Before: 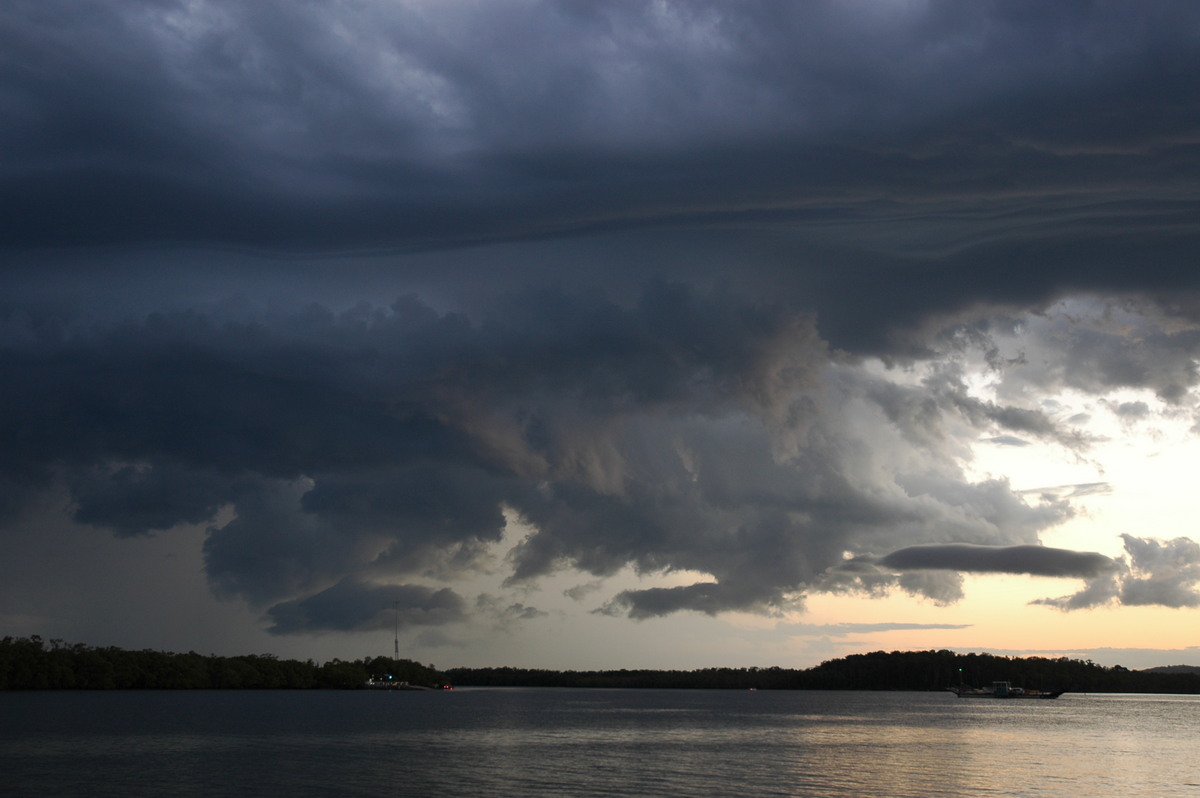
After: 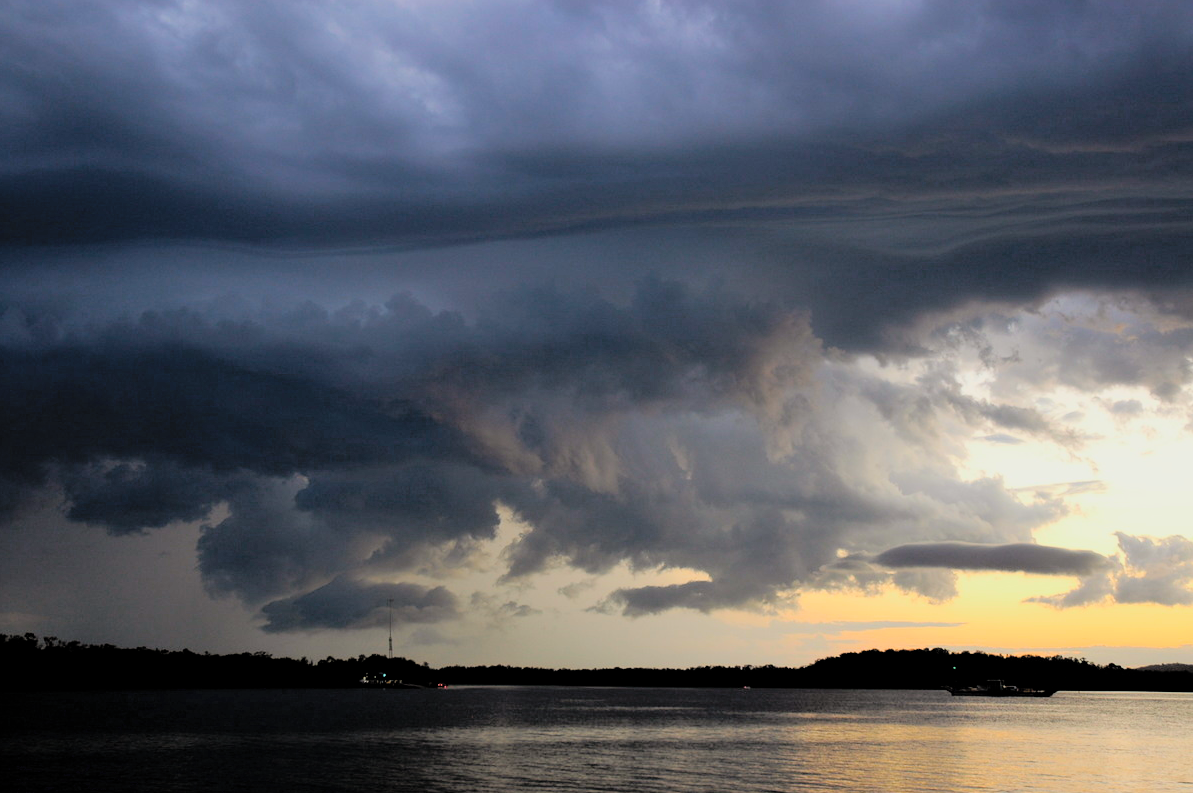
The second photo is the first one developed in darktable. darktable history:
crop and rotate: left 0.554%, top 0.299%, bottom 0.247%
color balance rgb: power › luminance -3.901%, power › chroma 0.533%, power › hue 42.84°, global offset › luminance -0.501%, linear chroma grading › global chroma 15.111%, perceptual saturation grading › global saturation 31.092%, global vibrance 20%
contrast brightness saturation: brightness 0.277
filmic rgb: black relative exposure -7.73 EV, white relative exposure 4.38 EV, threshold 5.97 EV, target black luminance 0%, hardness 3.76, latitude 50.73%, contrast 1.078, highlights saturation mix 9.28%, shadows ↔ highlights balance -0.261%, color science v6 (2022), iterations of high-quality reconstruction 0, enable highlight reconstruction true
